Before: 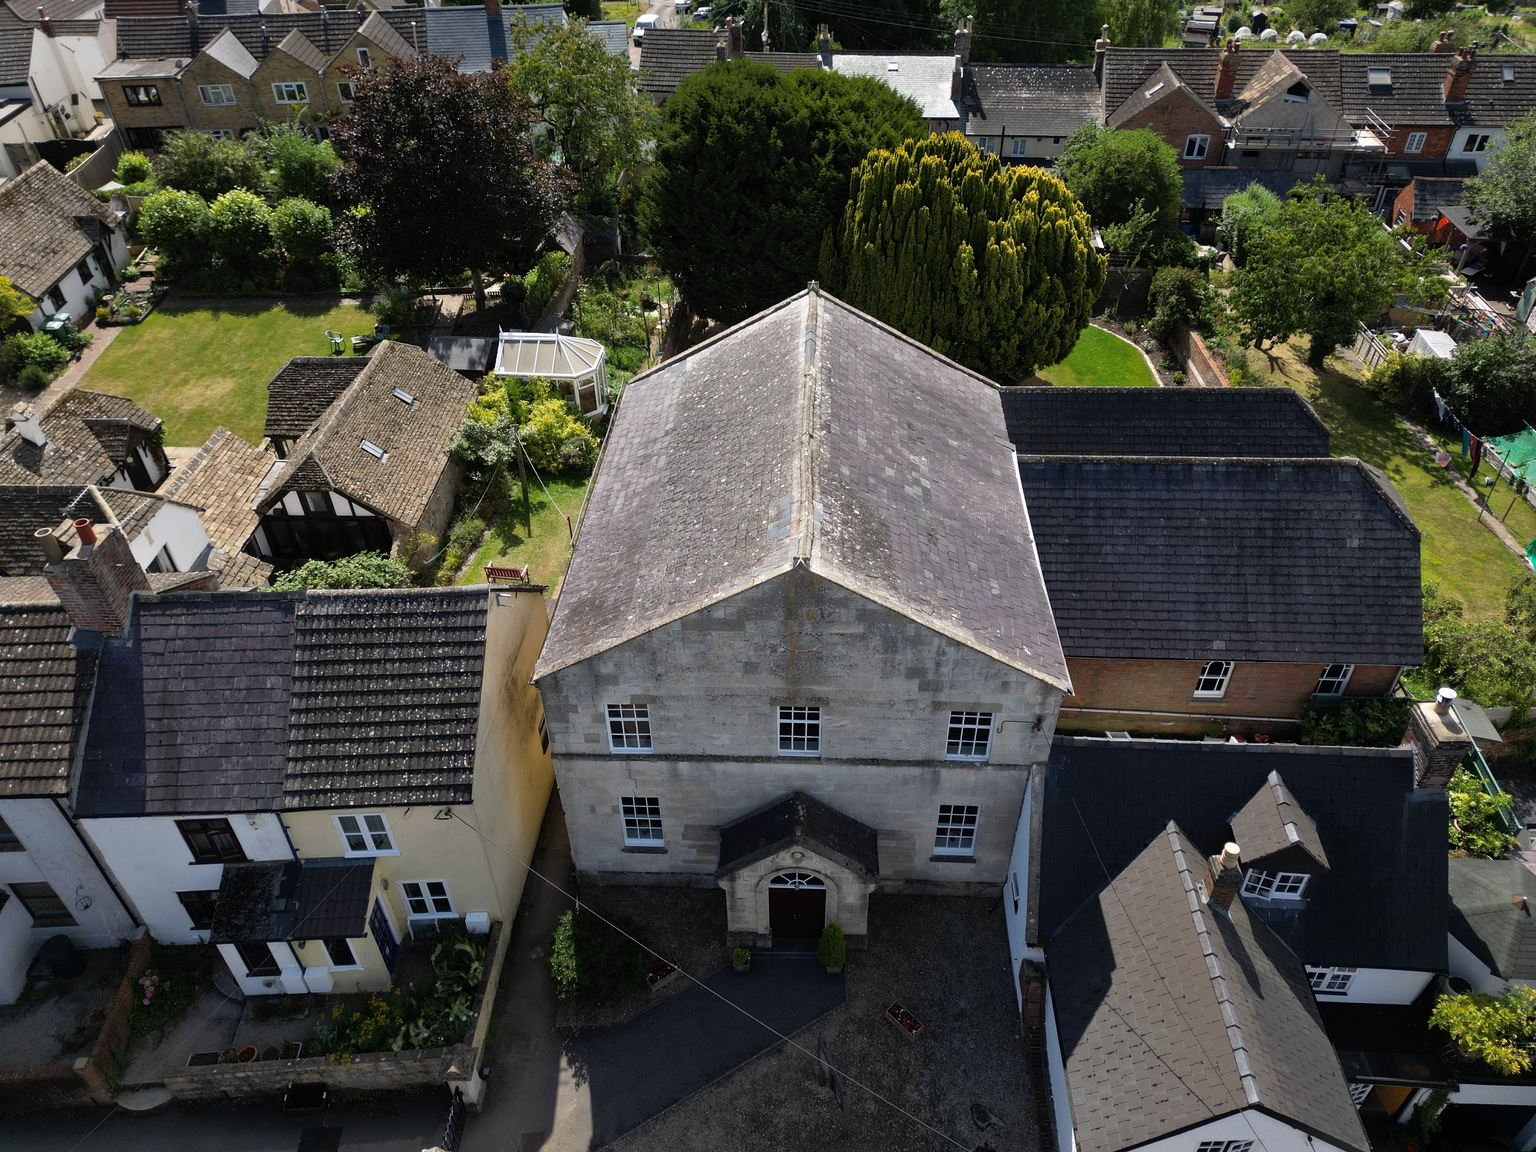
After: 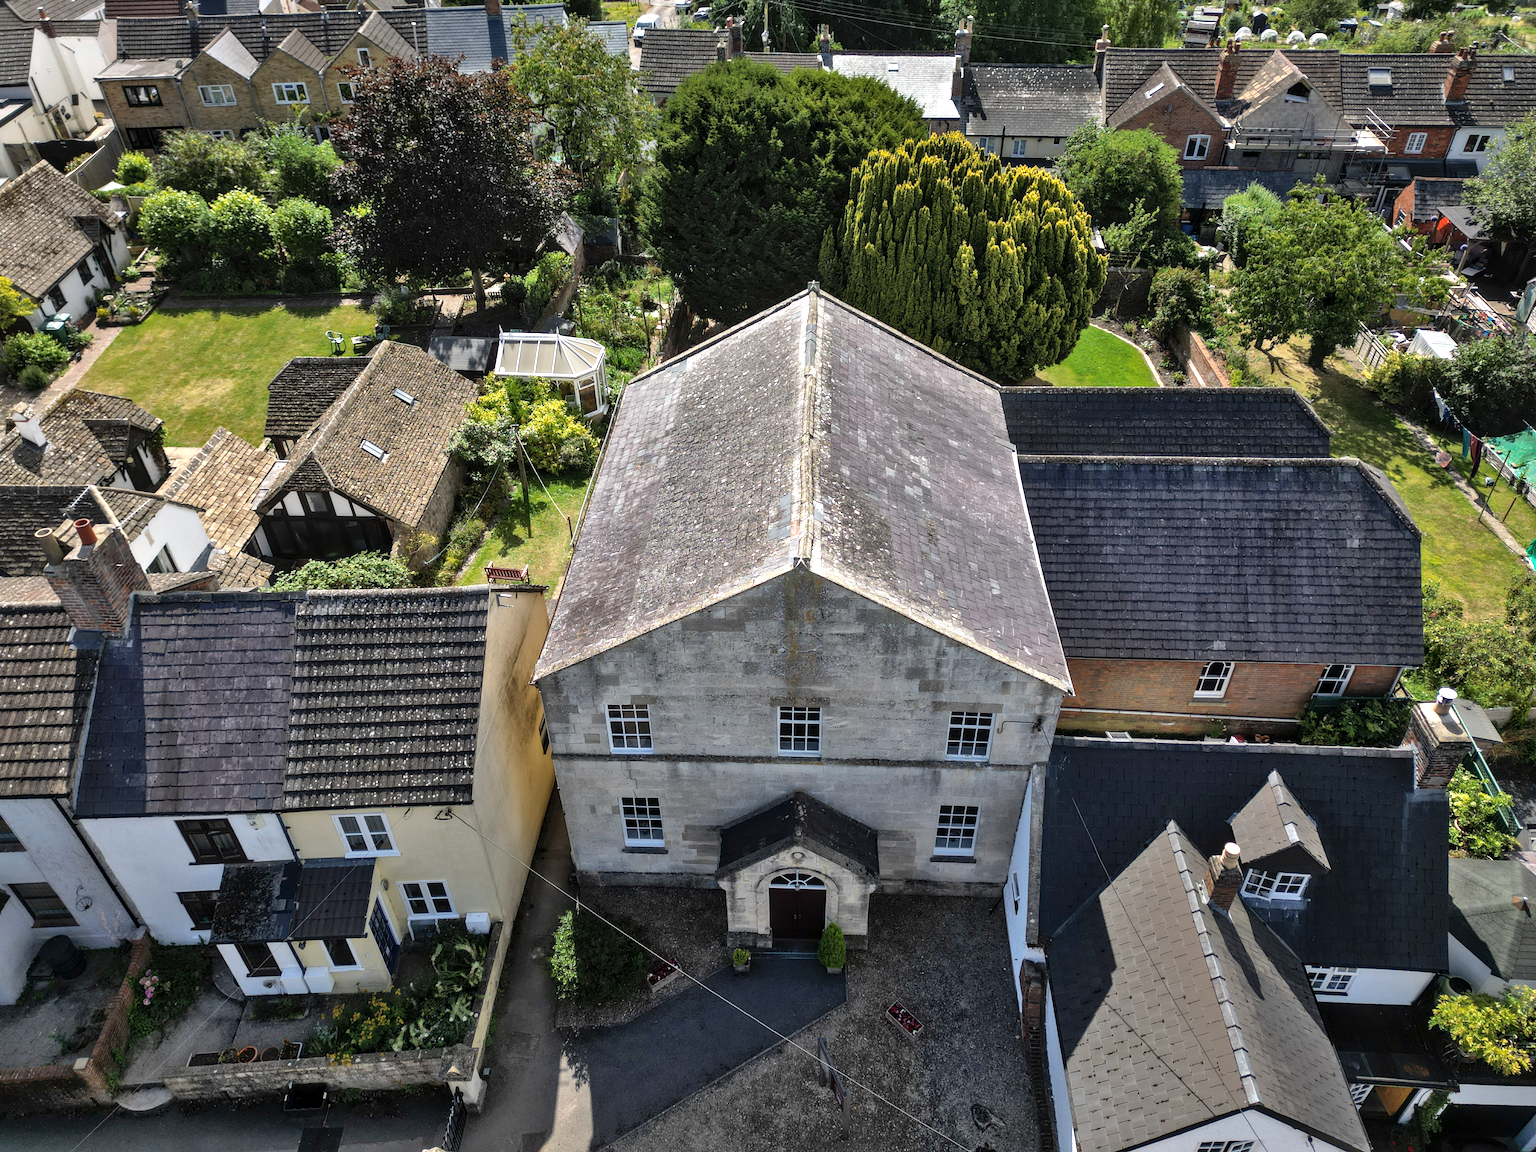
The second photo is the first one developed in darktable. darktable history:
local contrast: on, module defaults
shadows and highlights: shadows 52.76, soften with gaussian
exposure: black level correction 0, exposure 0.5 EV, compensate highlight preservation false
